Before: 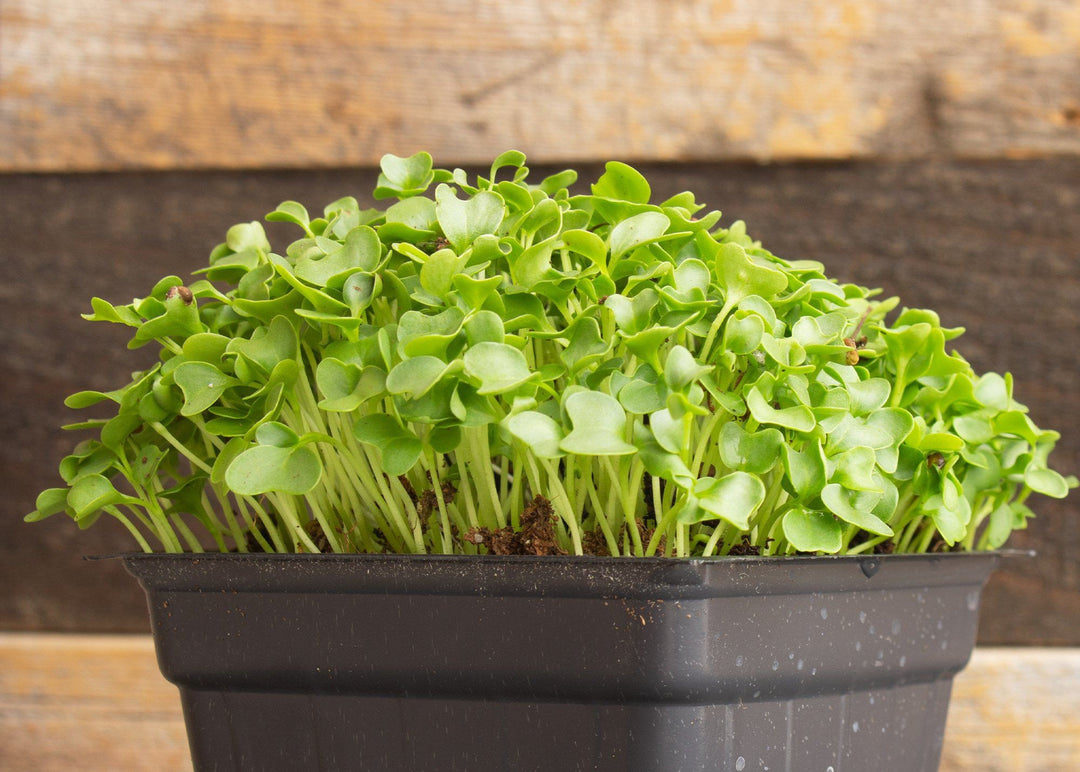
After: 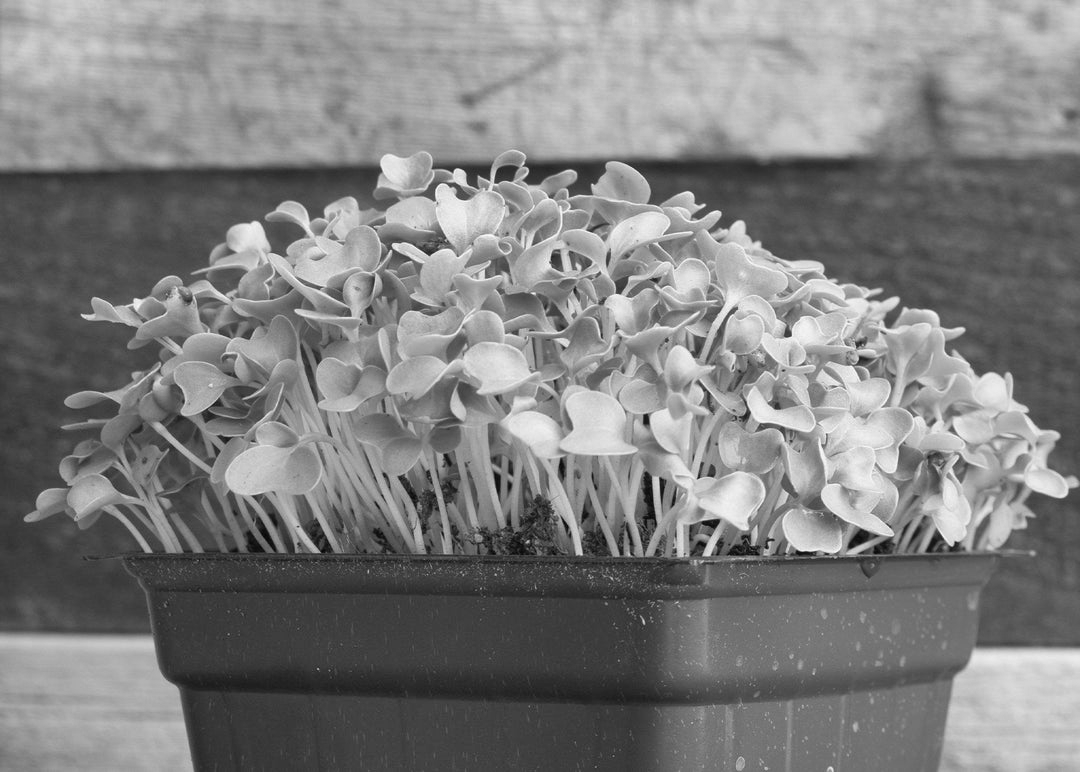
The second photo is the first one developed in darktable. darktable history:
shadows and highlights: low approximation 0.01, soften with gaussian
monochrome: a -6.99, b 35.61, size 1.4
